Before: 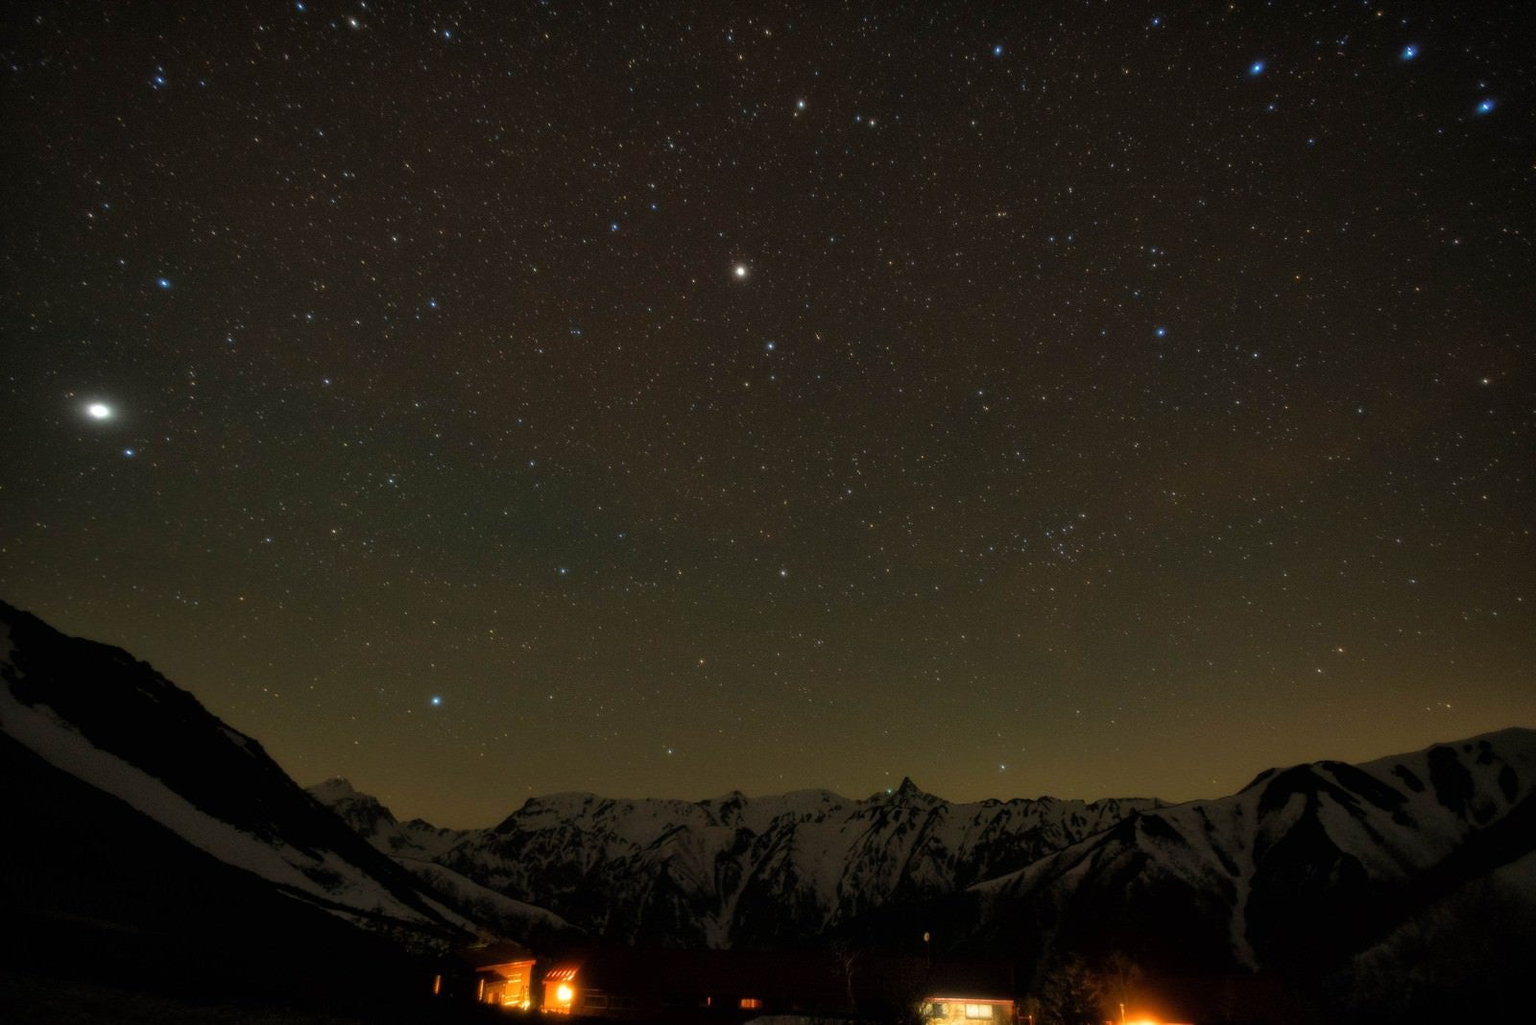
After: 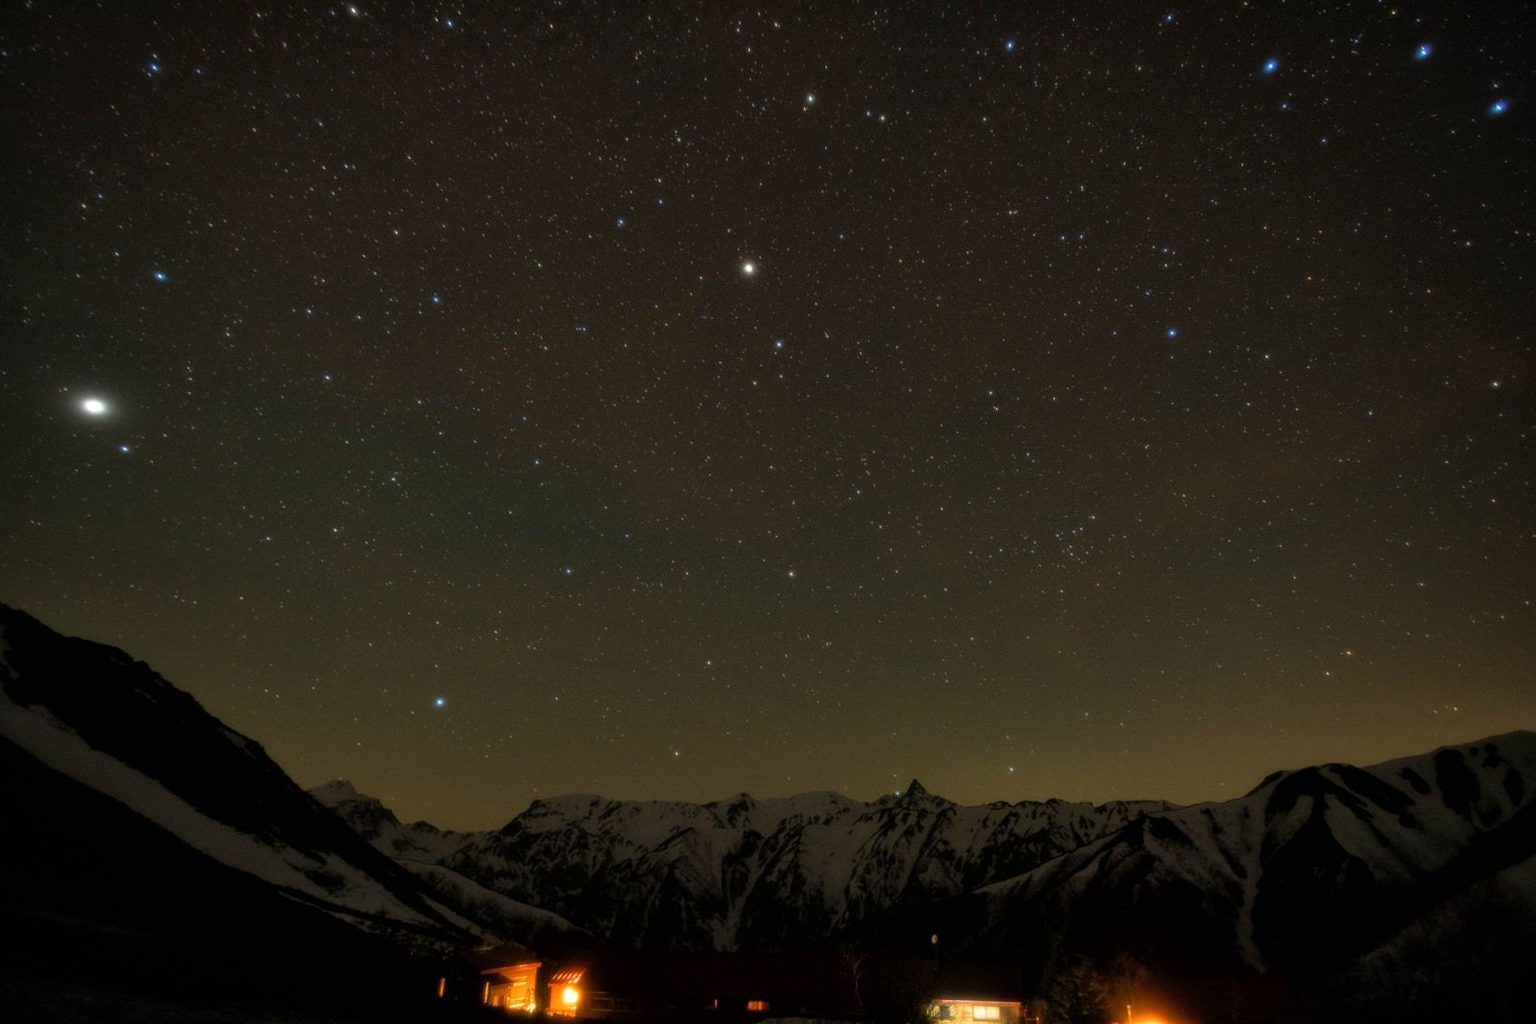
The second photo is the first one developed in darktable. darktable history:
rotate and perspective: rotation 0.174°, lens shift (vertical) 0.013, lens shift (horizontal) 0.019, shear 0.001, automatic cropping original format, crop left 0.007, crop right 0.991, crop top 0.016, crop bottom 0.997
